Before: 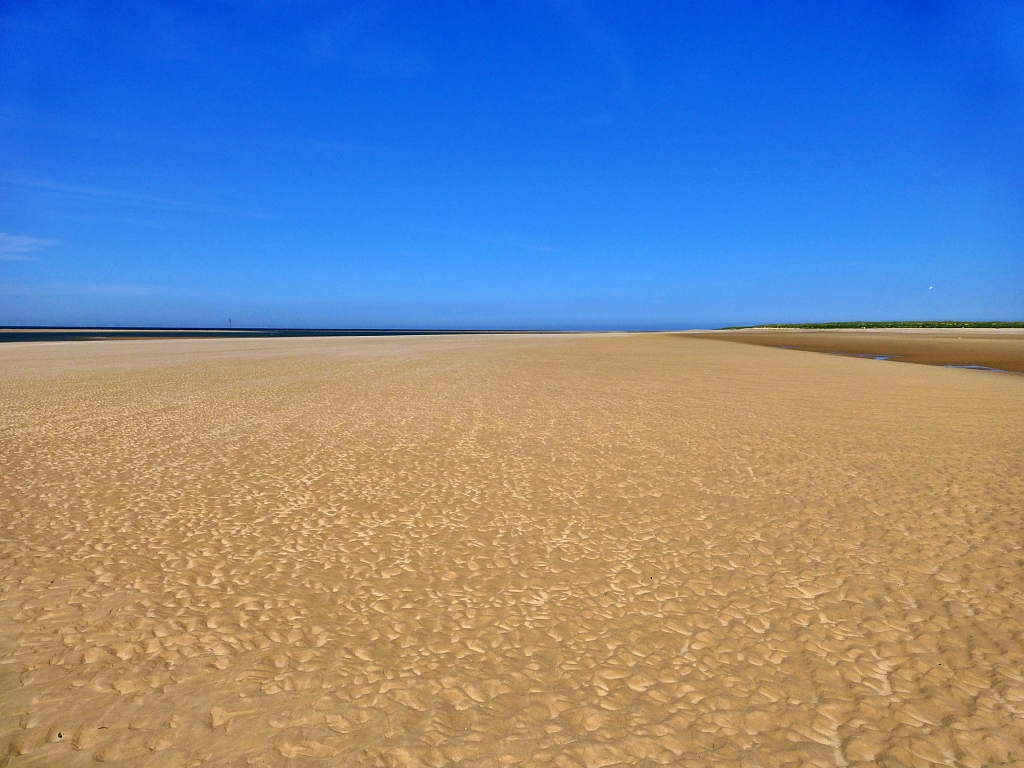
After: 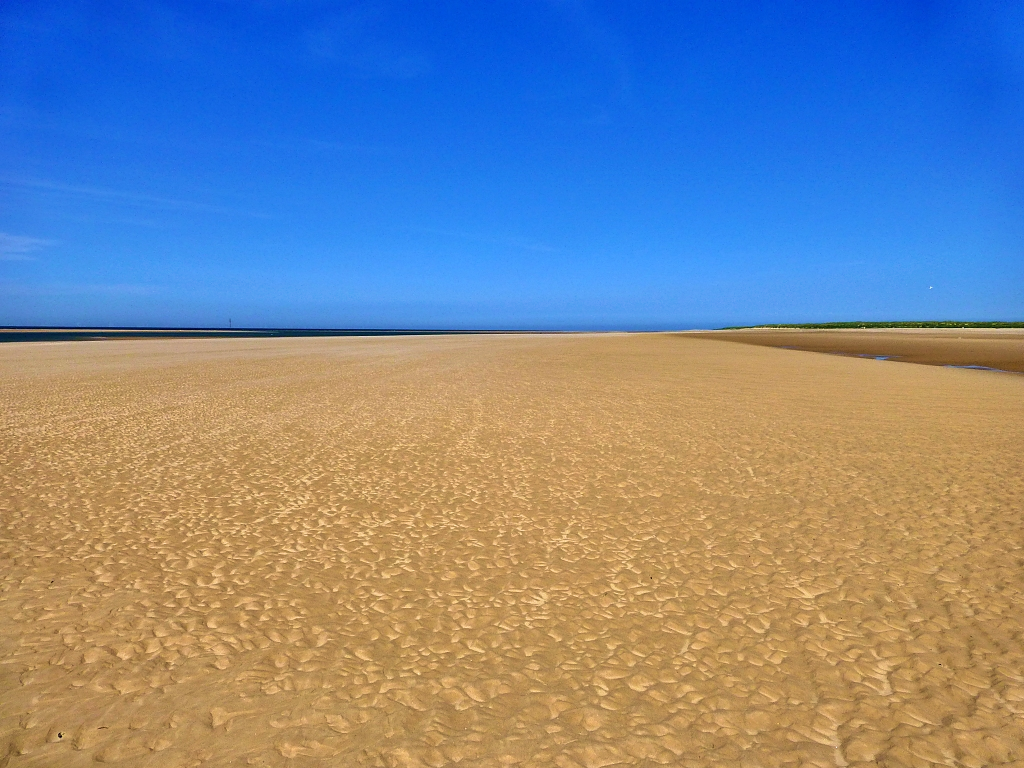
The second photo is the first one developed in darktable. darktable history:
white balance: emerald 1
velvia: strength 27%
